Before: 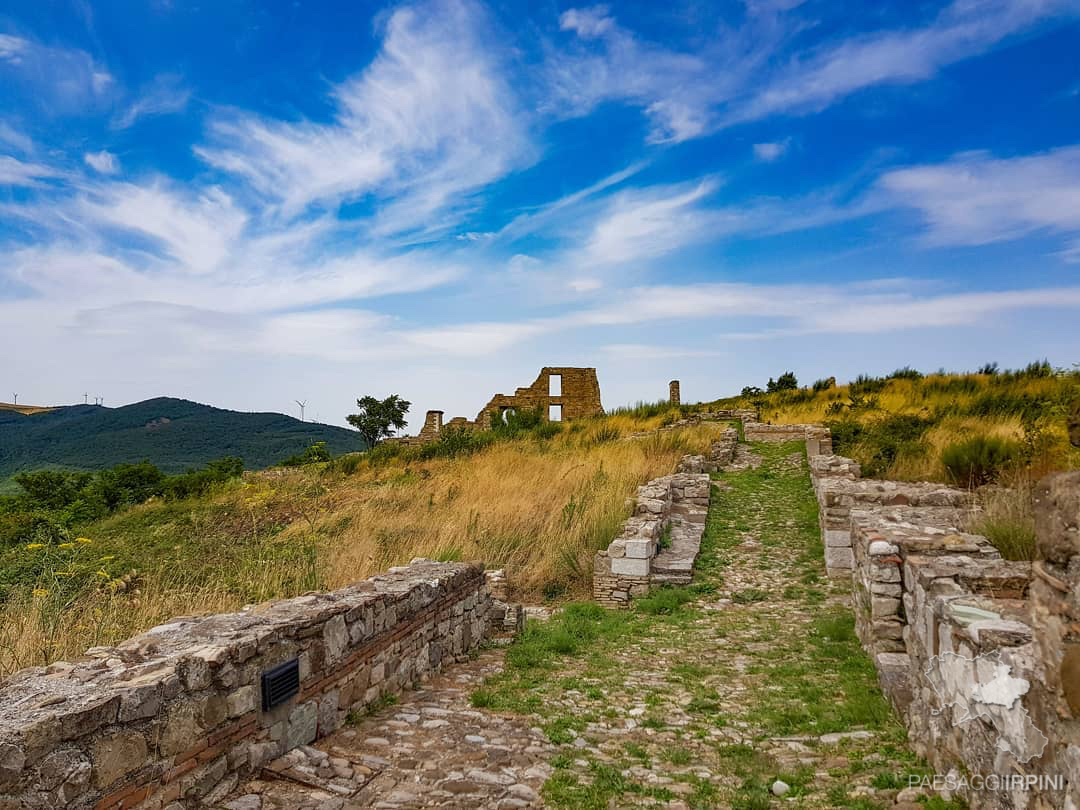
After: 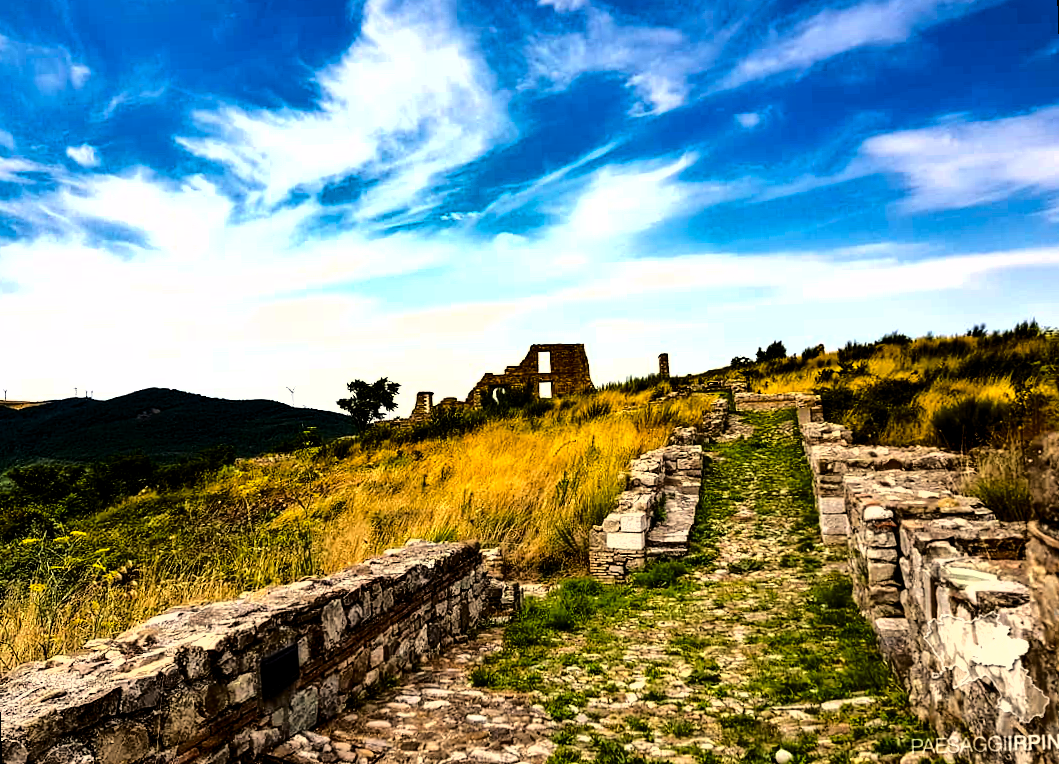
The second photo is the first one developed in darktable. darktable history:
shadows and highlights: highlights color adjustment 0%, low approximation 0.01, soften with gaussian
exposure: exposure 0.191 EV, compensate highlight preservation false
levels: levels [0.116, 0.574, 1]
fill light: exposure -2 EV, width 8.6
tone equalizer: -8 EV -1.08 EV, -7 EV -1.01 EV, -6 EV -0.867 EV, -5 EV -0.578 EV, -3 EV 0.578 EV, -2 EV 0.867 EV, -1 EV 1.01 EV, +0 EV 1.08 EV, edges refinement/feathering 500, mask exposure compensation -1.57 EV, preserve details no
color balance rgb: perceptual saturation grading › global saturation 25%, global vibrance 20%
rotate and perspective: rotation -2°, crop left 0.022, crop right 0.978, crop top 0.049, crop bottom 0.951
white balance: red 1.045, blue 0.932
